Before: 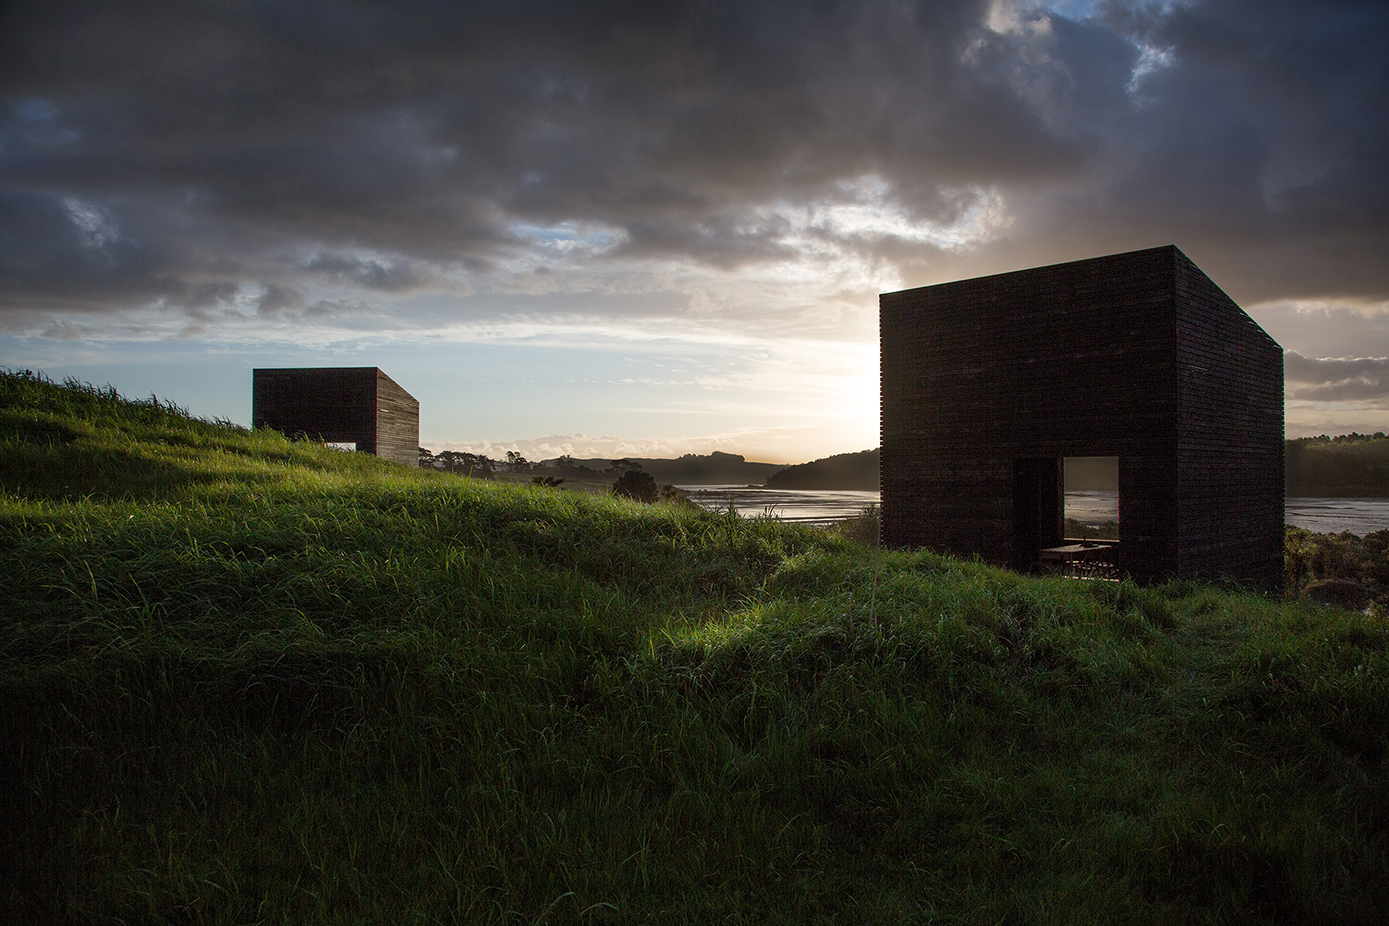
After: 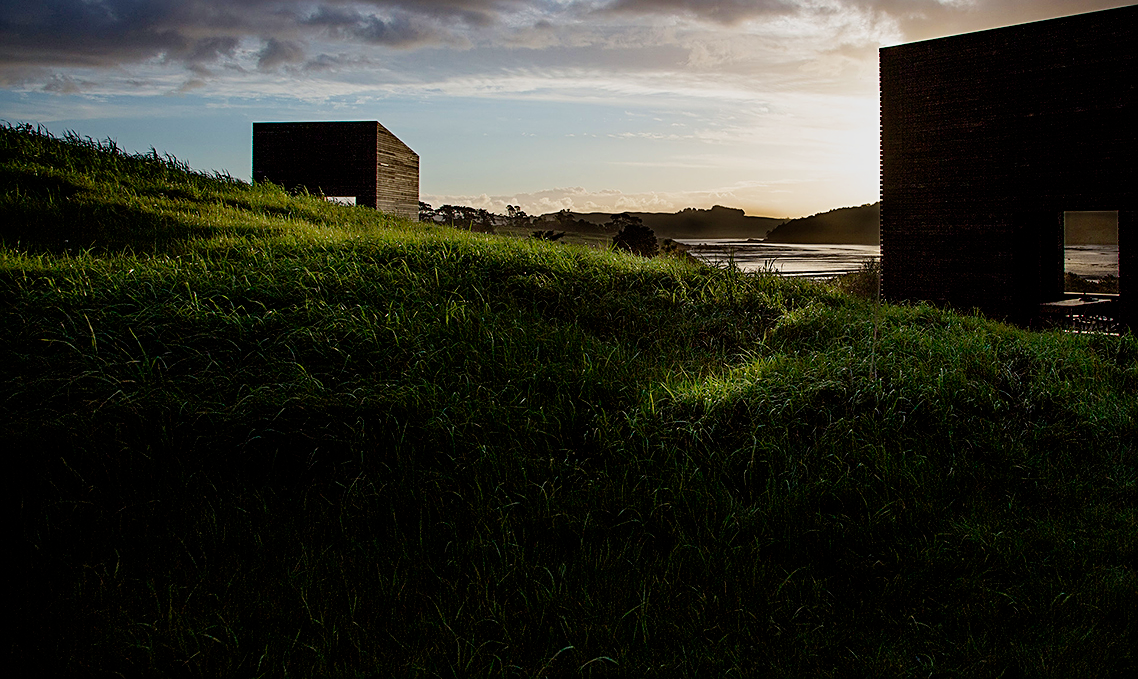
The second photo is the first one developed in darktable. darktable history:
filmic rgb: black relative exposure -8.02 EV, white relative exposure 4.04 EV, threshold 5.96 EV, hardness 4.1, latitude 49.34%, contrast 1.101, add noise in highlights 0, preserve chrominance no, color science v3 (2019), use custom middle-gray values true, contrast in highlights soft, enable highlight reconstruction true
sharpen: on, module defaults
haze removal: compatibility mode true, adaptive false
crop: top 26.642%, right 18.03%
velvia: on, module defaults
